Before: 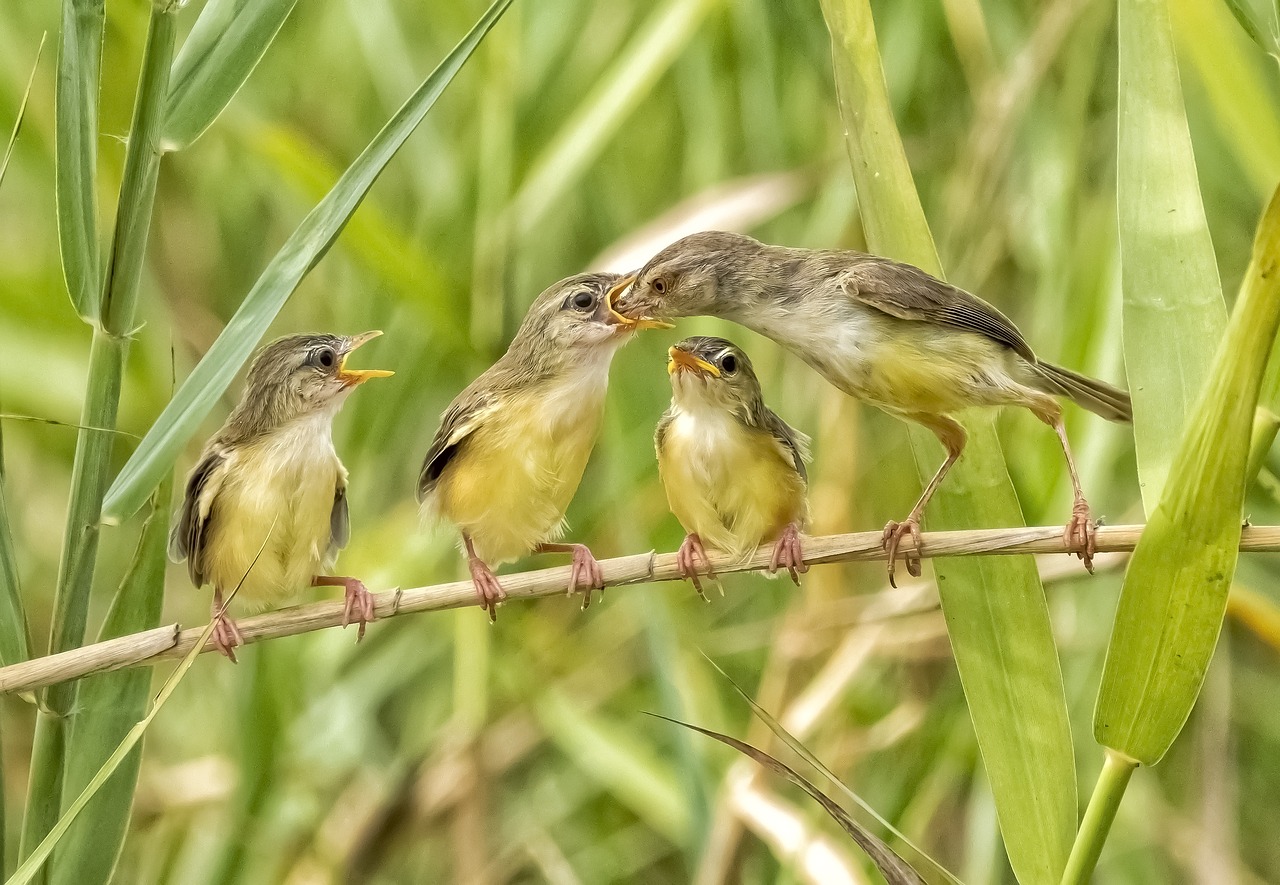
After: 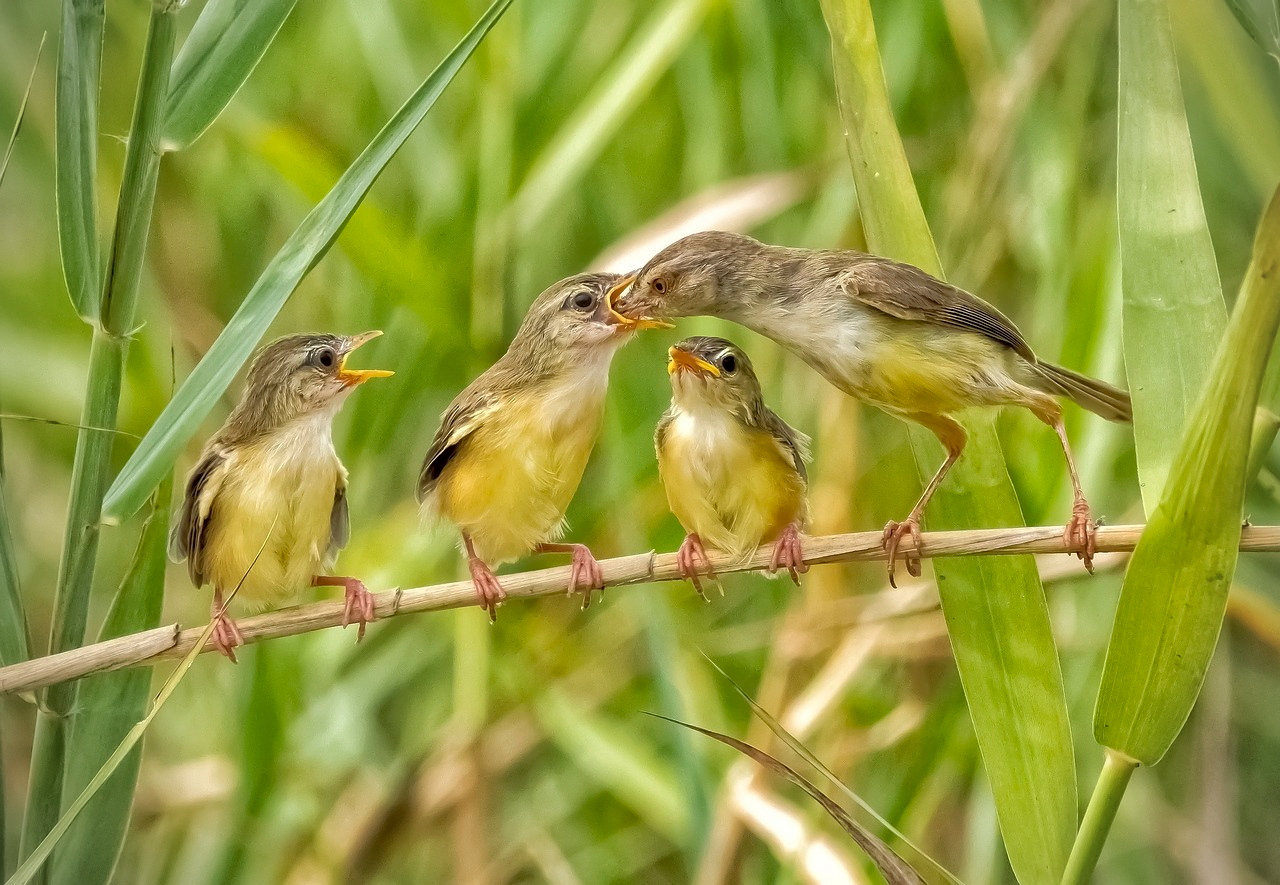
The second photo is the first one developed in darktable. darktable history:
vignetting: fall-off radius 60.92%
shadows and highlights: on, module defaults
